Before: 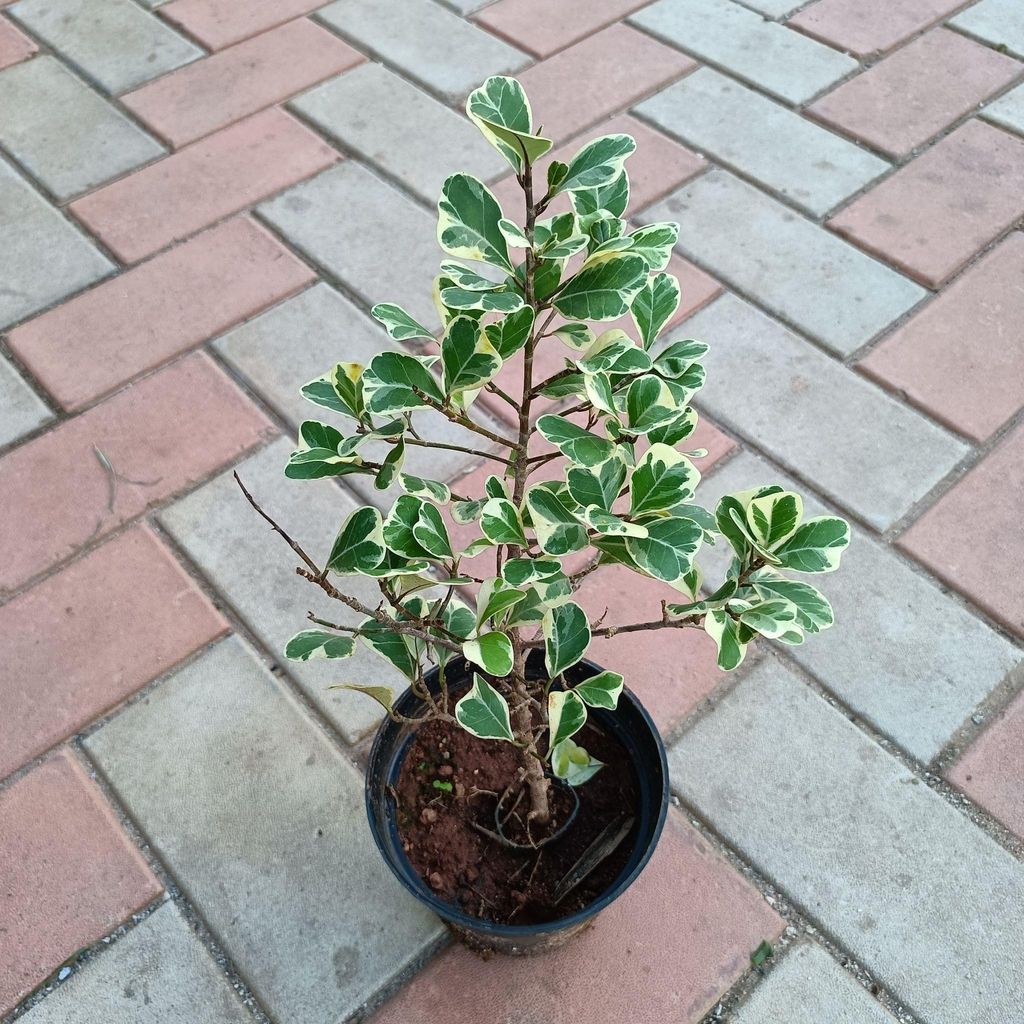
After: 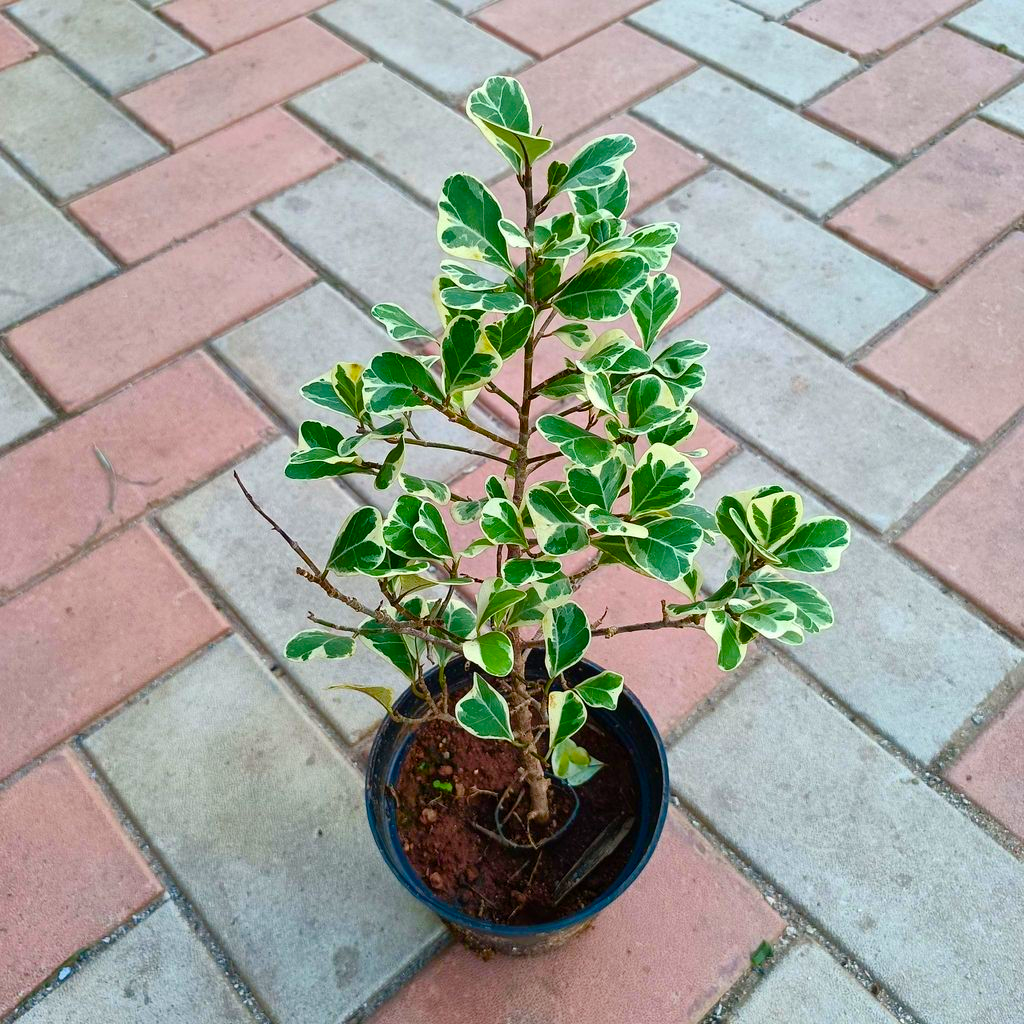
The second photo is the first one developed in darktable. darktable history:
color balance rgb: perceptual saturation grading › global saturation 20%, perceptual saturation grading › highlights -24.829%, perceptual saturation grading › shadows 26.029%, global vibrance 50.844%
